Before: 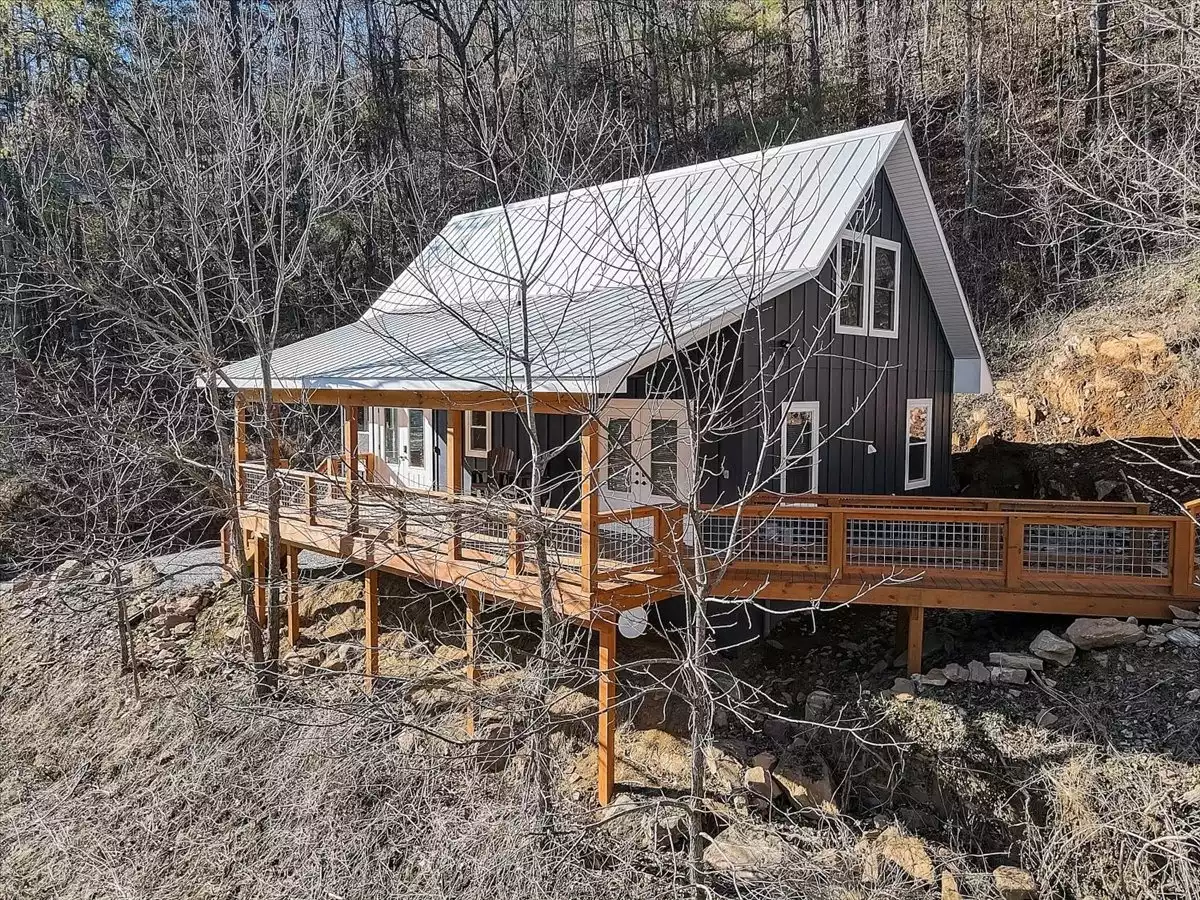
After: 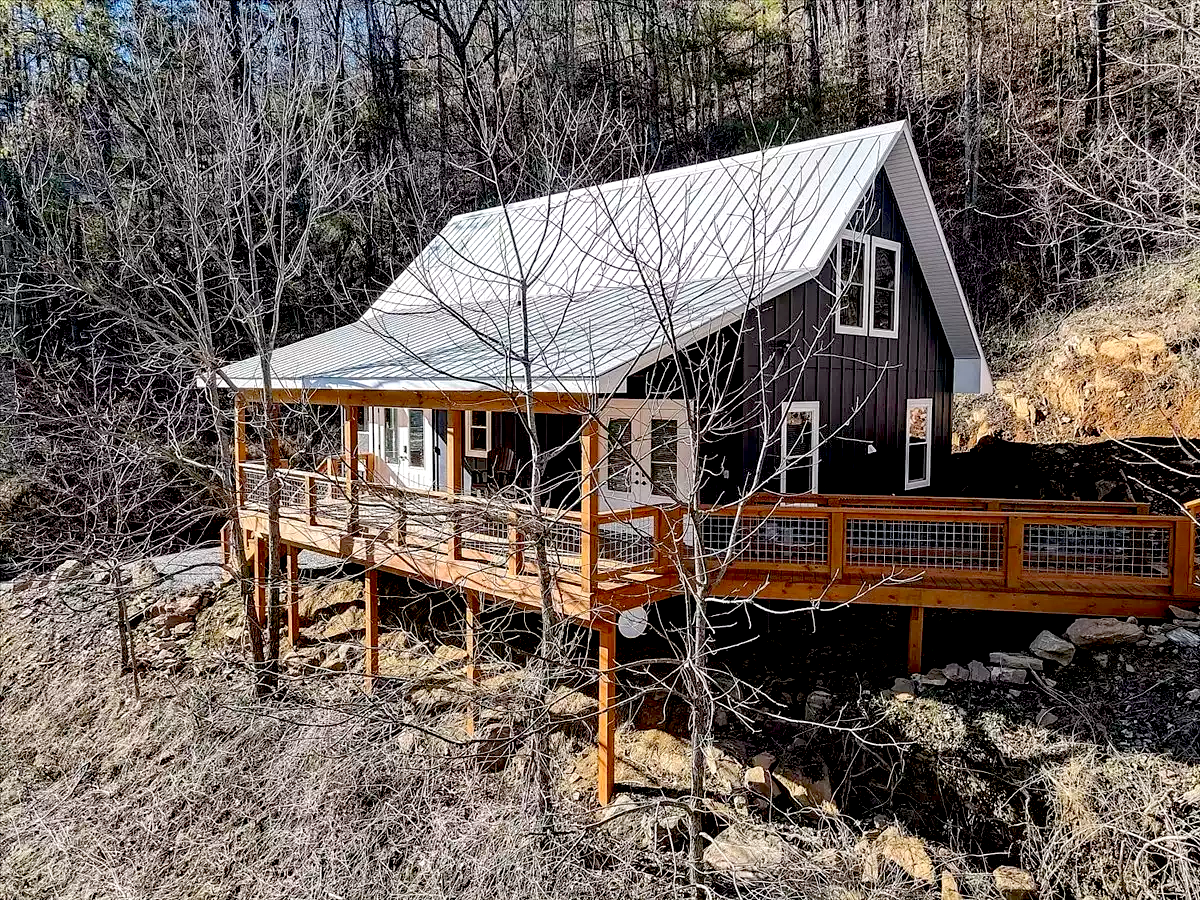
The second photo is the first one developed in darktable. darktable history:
exposure: black level correction 0.031, exposure 0.304 EV, compensate highlight preservation false
white balance: emerald 1
